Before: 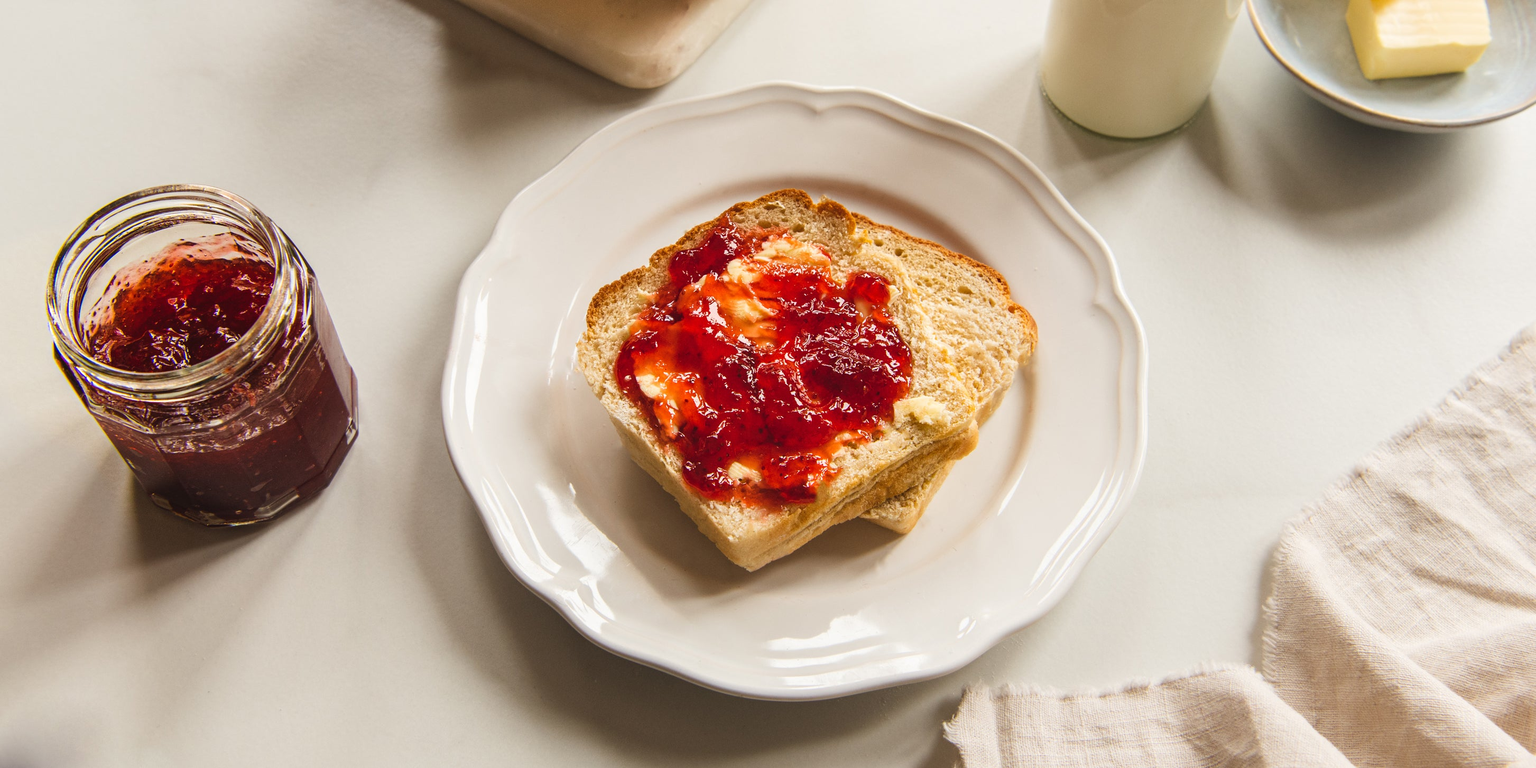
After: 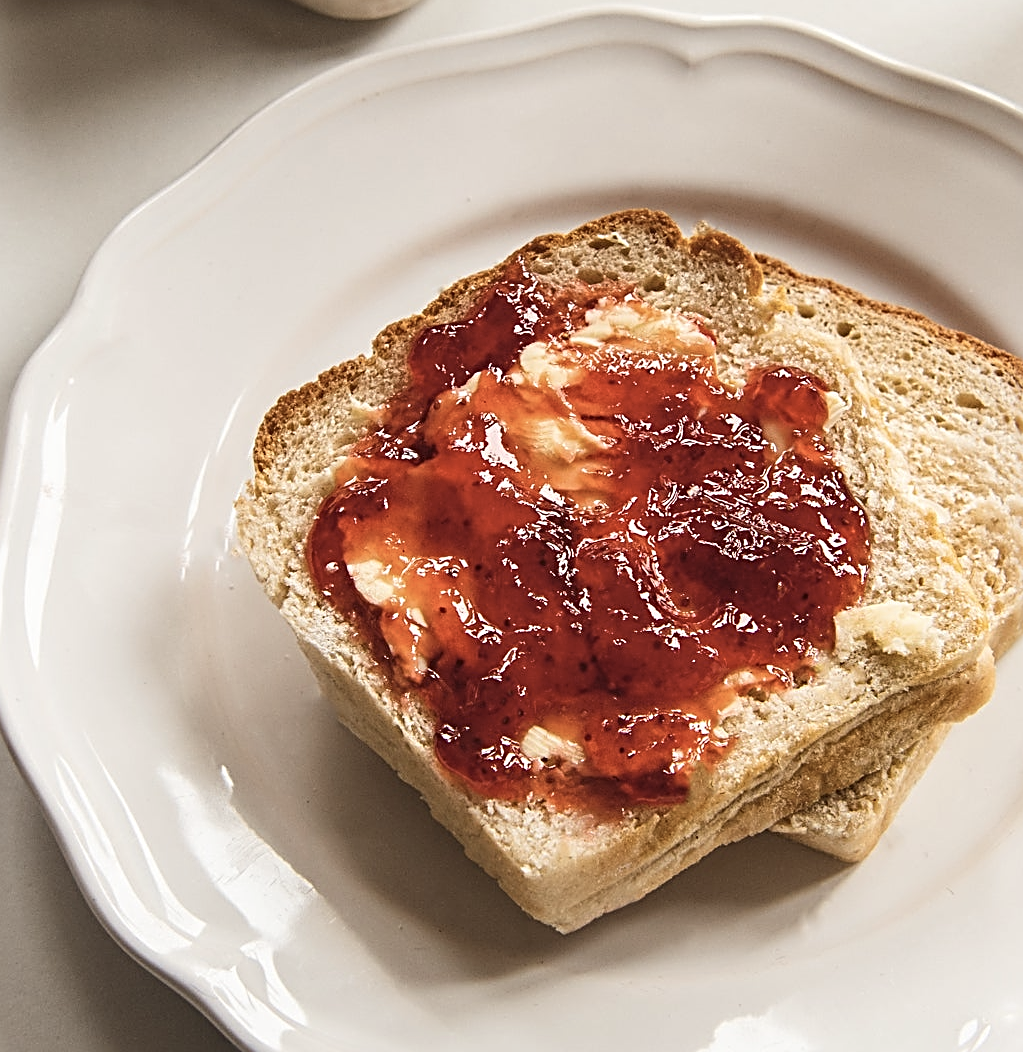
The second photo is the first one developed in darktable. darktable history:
crop and rotate: left 29.476%, top 10.214%, right 35.32%, bottom 17.333%
sharpen: radius 3.025, amount 0.757
contrast brightness saturation: contrast 0.1, saturation -0.3
exposure: compensate highlight preservation false
